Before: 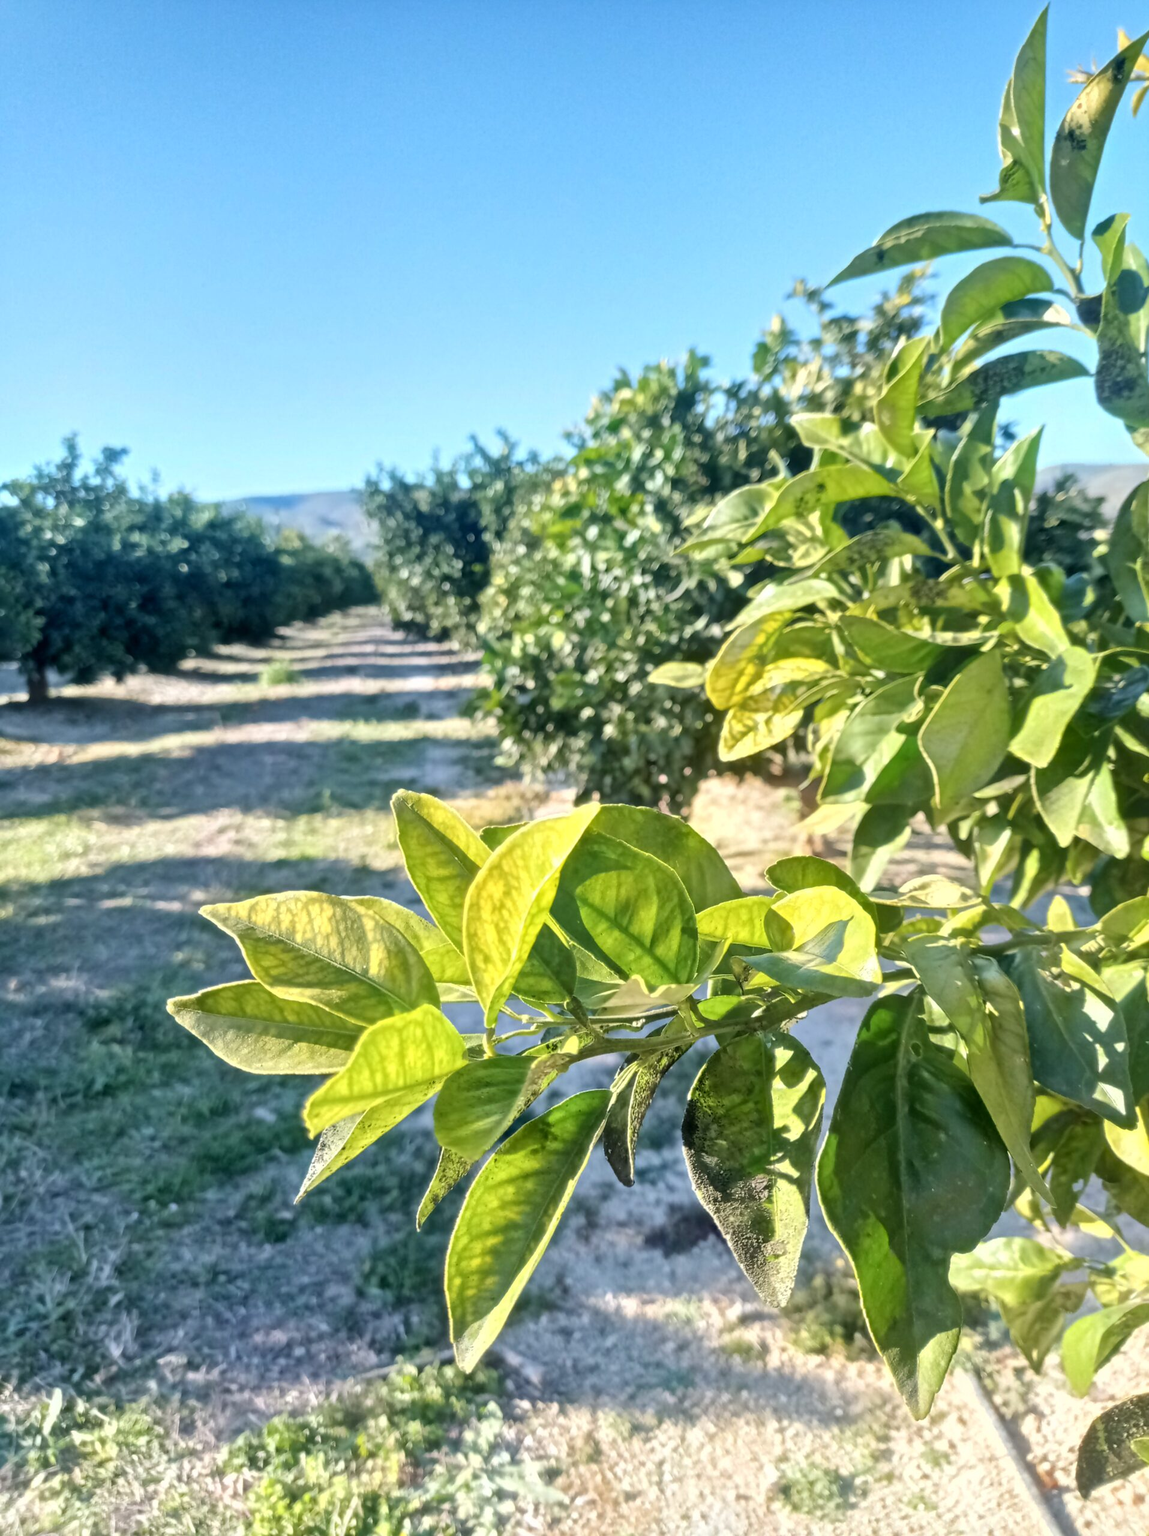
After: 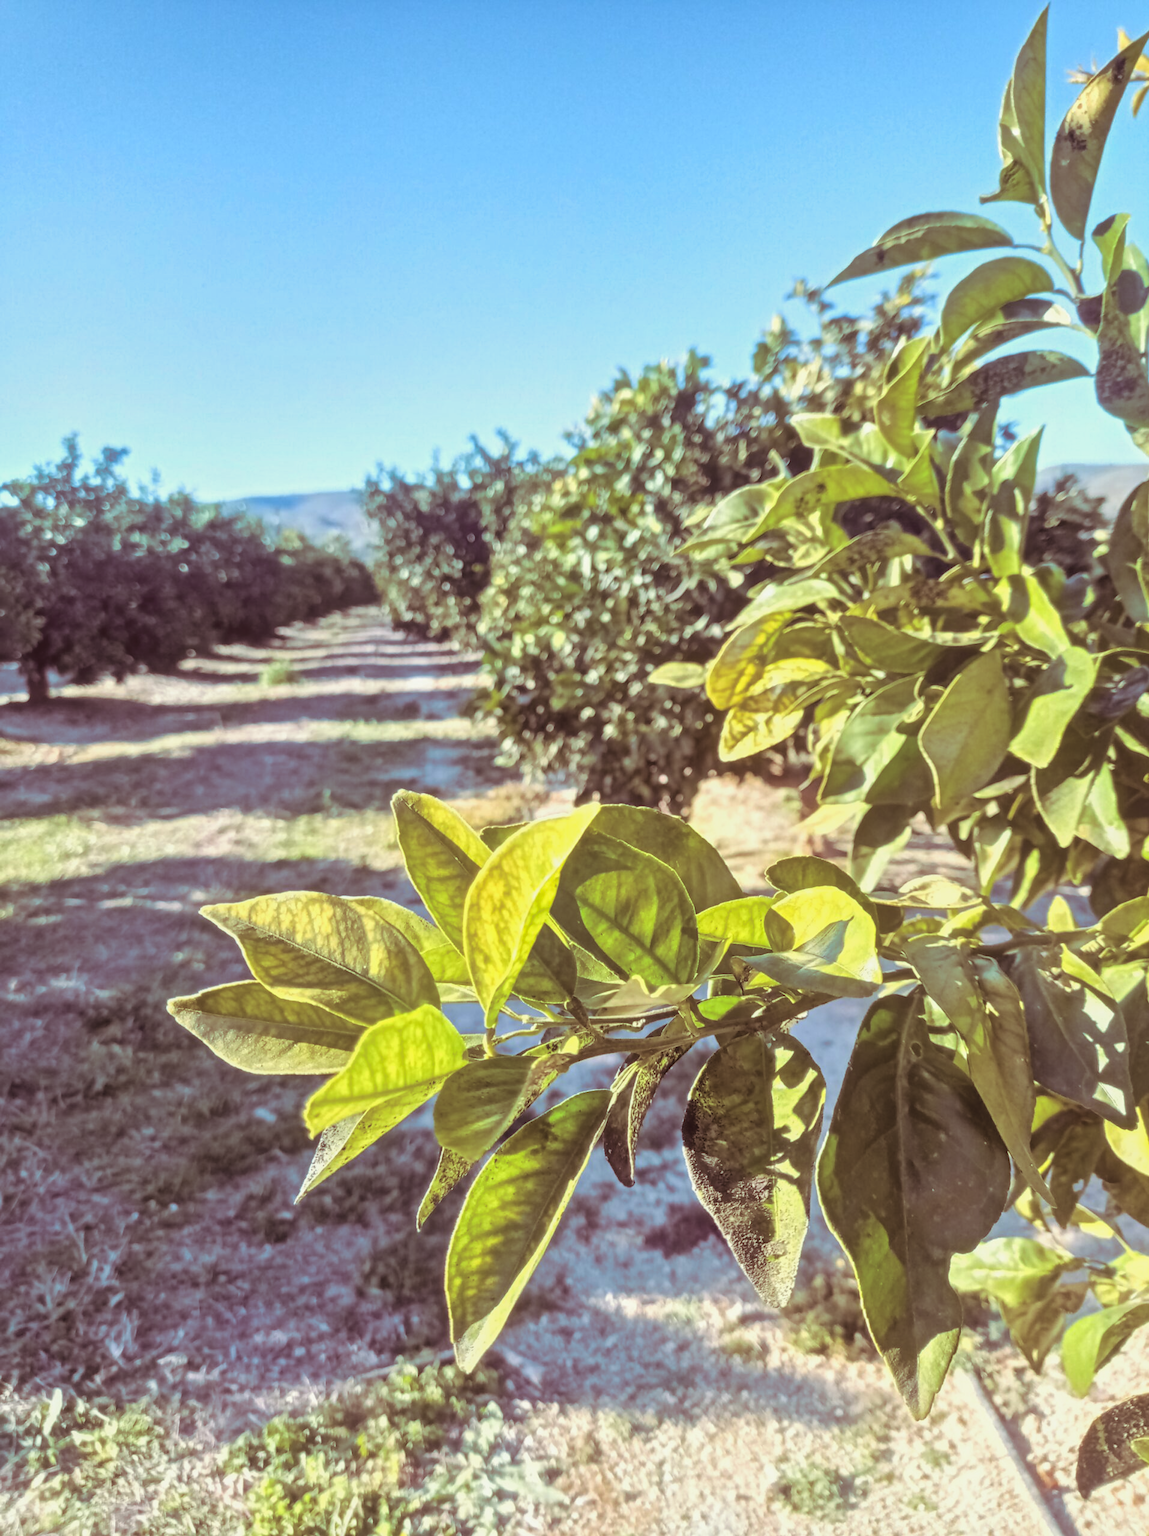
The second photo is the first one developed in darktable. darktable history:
local contrast: highlights 48%, shadows 0%, detail 100%
split-toning: on, module defaults
